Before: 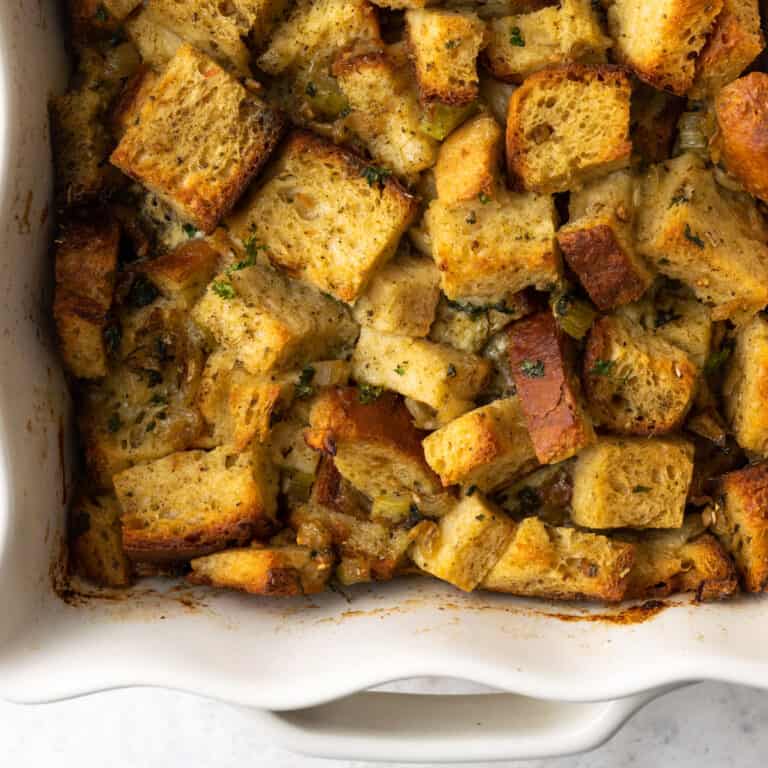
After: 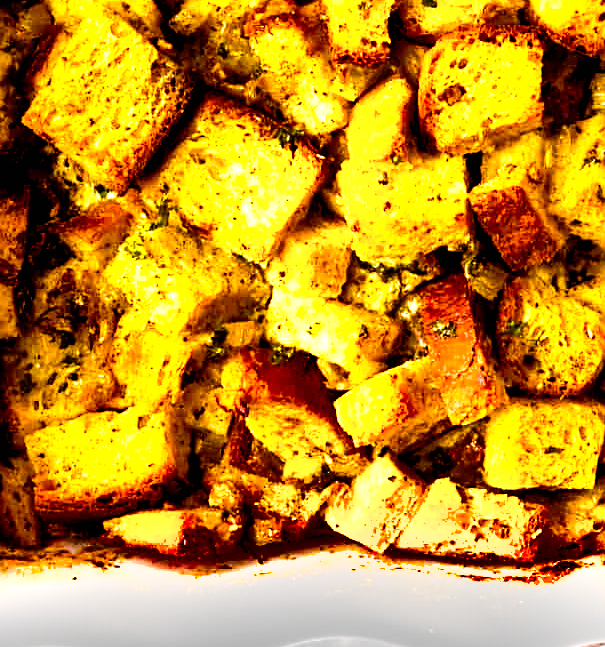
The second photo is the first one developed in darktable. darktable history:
shadows and highlights: low approximation 0.01, soften with gaussian
crop: left 11.559%, top 5.195%, right 9.6%, bottom 10.46%
sharpen: on, module defaults
levels: levels [0, 0.281, 0.562]
color balance rgb: shadows lift › hue 84.83°, global offset › luminance -0.223%, global offset › chroma 0.27%, linear chroma grading › global chroma 24.374%, perceptual saturation grading › global saturation 20%, perceptual saturation grading › highlights -25.422%, perceptual saturation grading › shadows 49.313%
filmic rgb: black relative exposure -7.65 EV, white relative exposure 4.56 EV, hardness 3.61
exposure: compensate highlight preservation false
